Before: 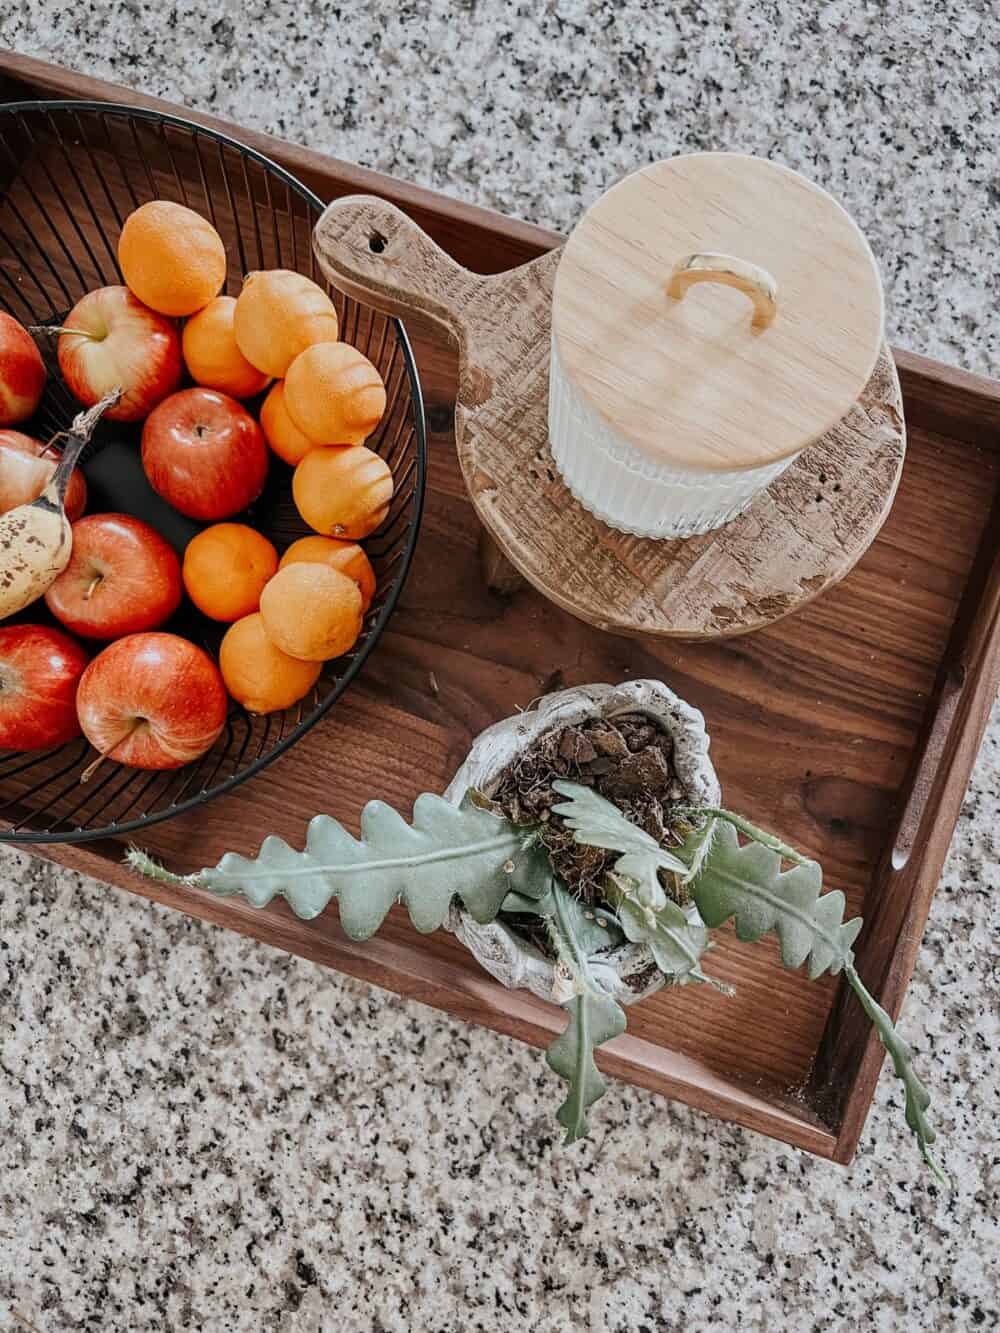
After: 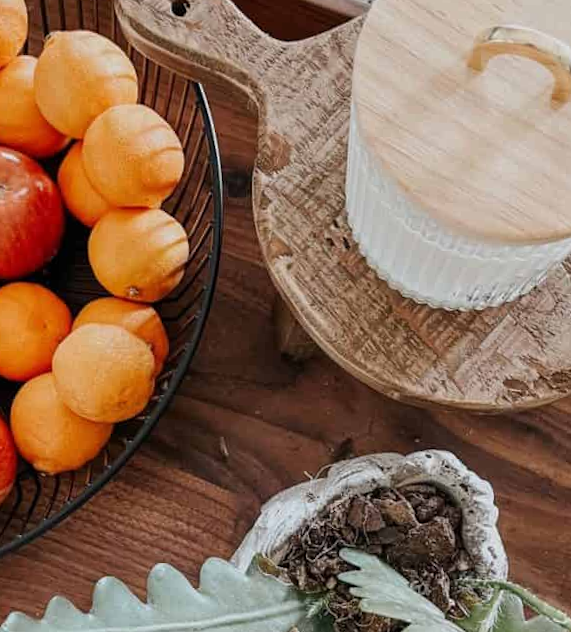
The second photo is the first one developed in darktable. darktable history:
rotate and perspective: rotation 1.57°, crop left 0.018, crop right 0.982, crop top 0.039, crop bottom 0.961
crop: left 20.932%, top 15.471%, right 21.848%, bottom 34.081%
